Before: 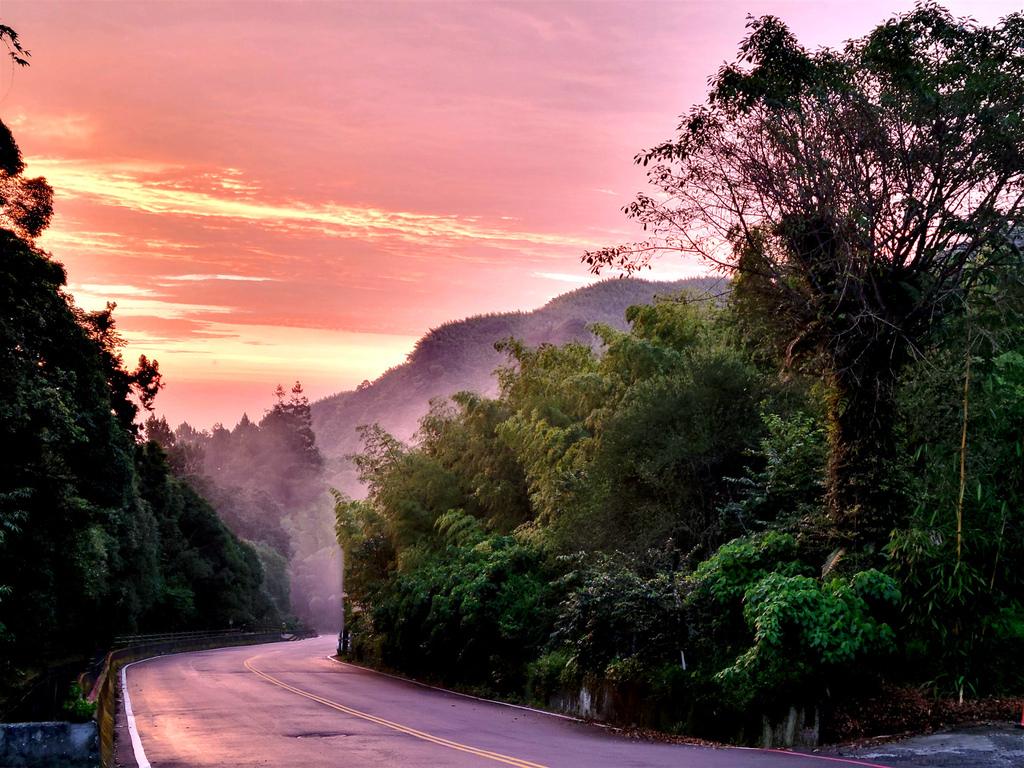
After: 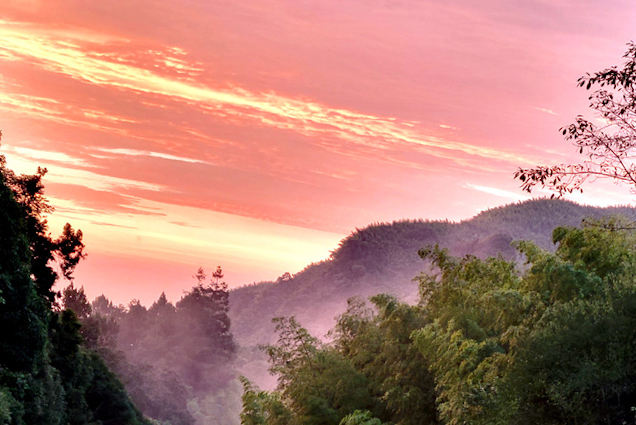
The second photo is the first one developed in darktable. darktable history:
crop and rotate: angle -6.17°, left 2.111%, top 6.886%, right 27.234%, bottom 30.13%
tone equalizer: on, module defaults
